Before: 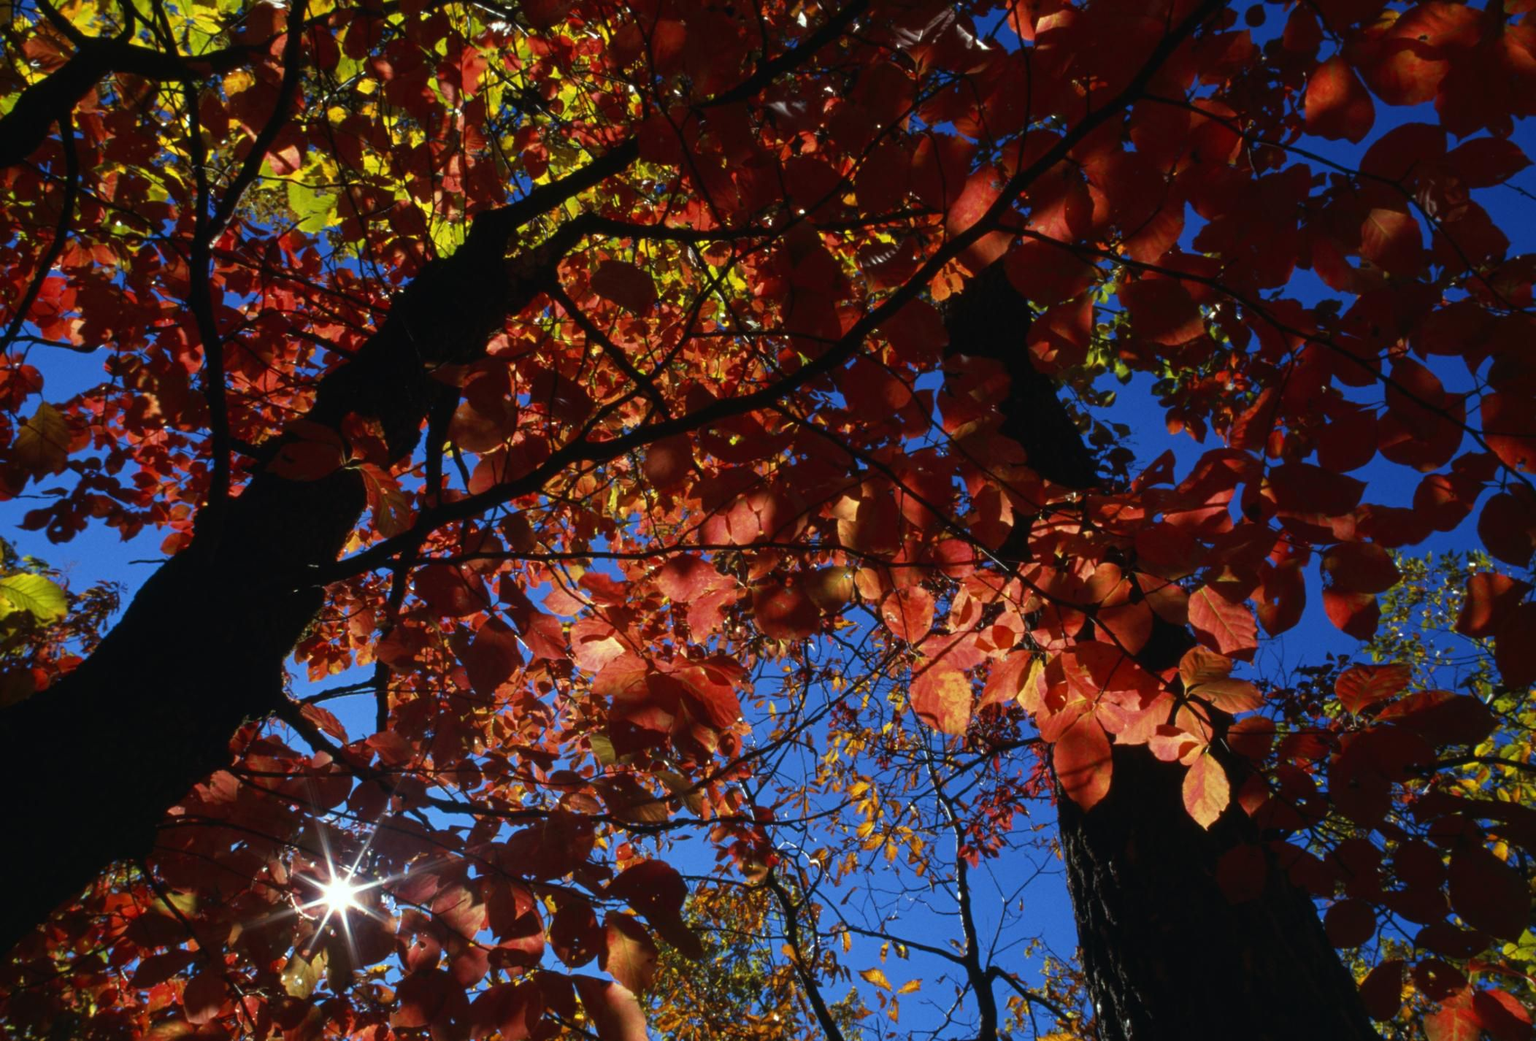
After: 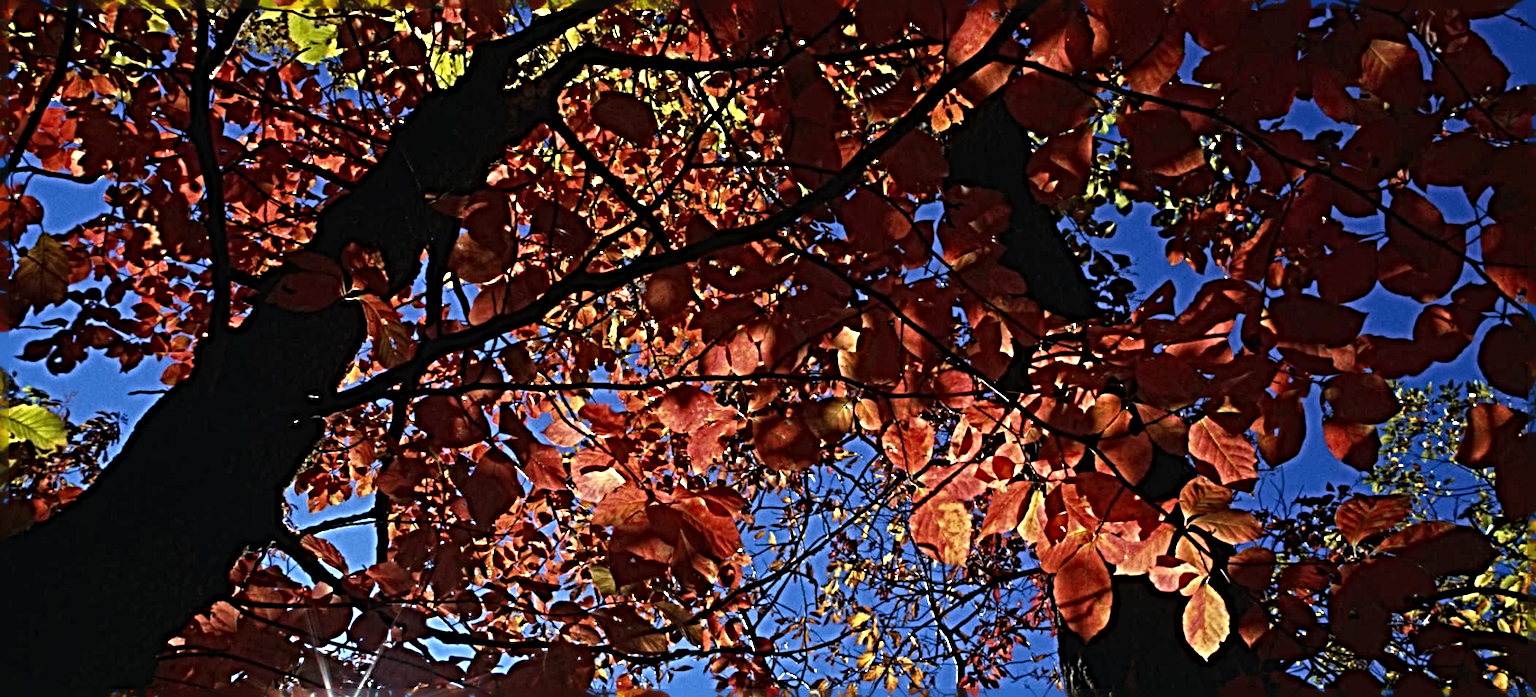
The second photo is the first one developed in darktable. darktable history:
crop: top 16.33%, bottom 16.693%
sharpen: radius 6.299, amount 1.792, threshold 0.04
